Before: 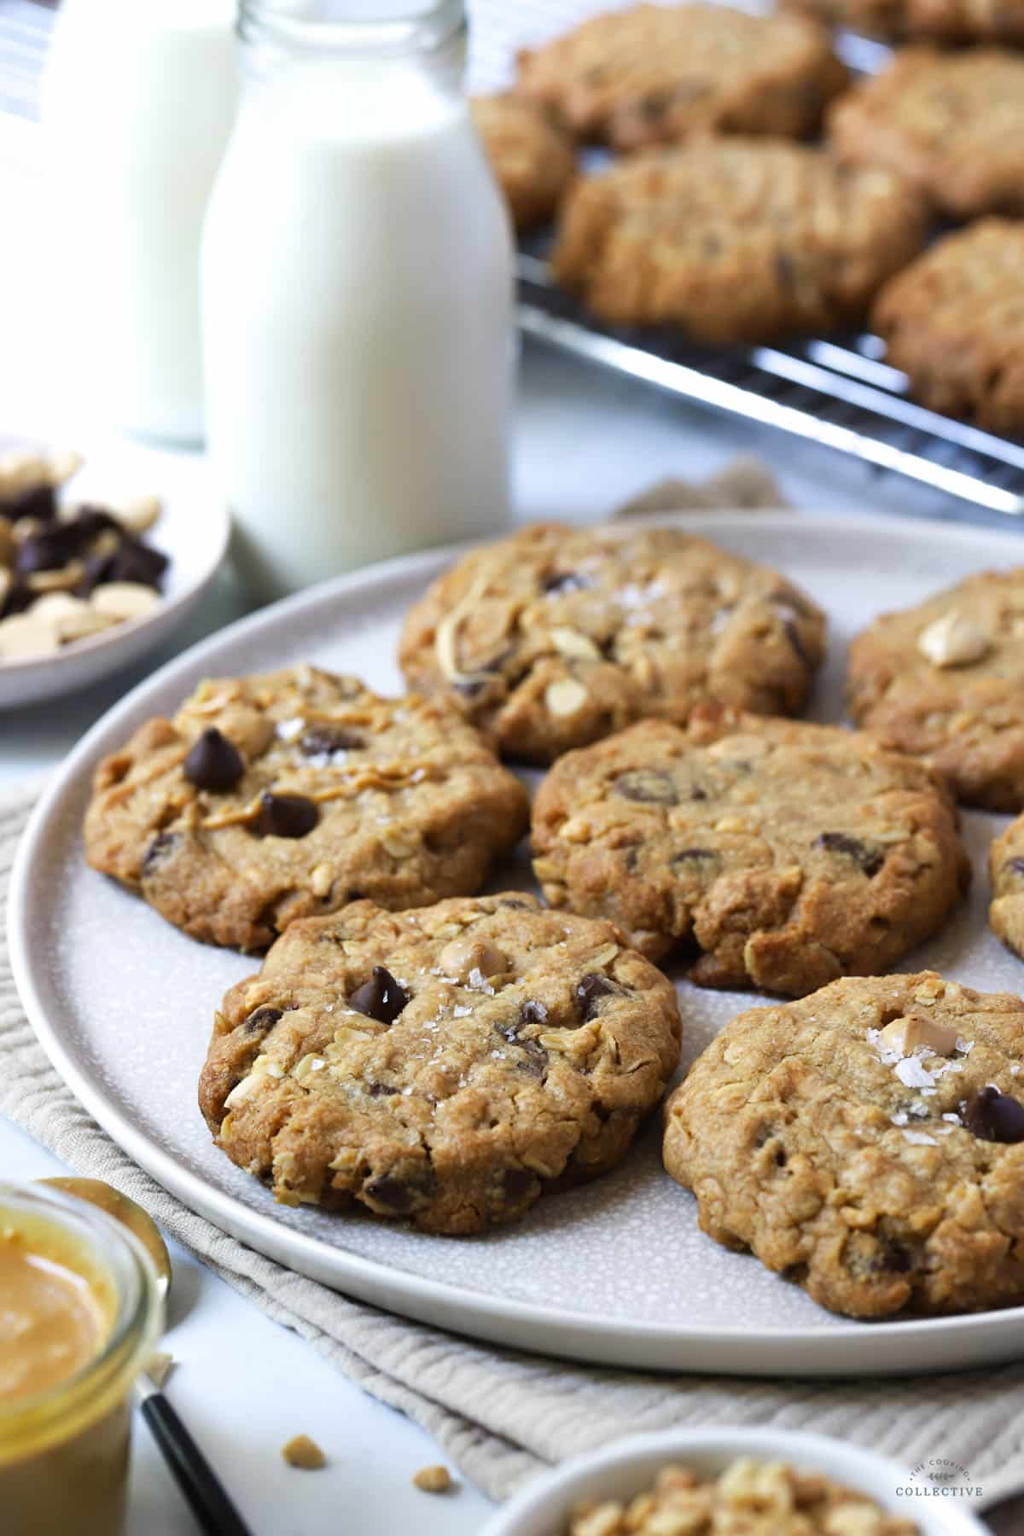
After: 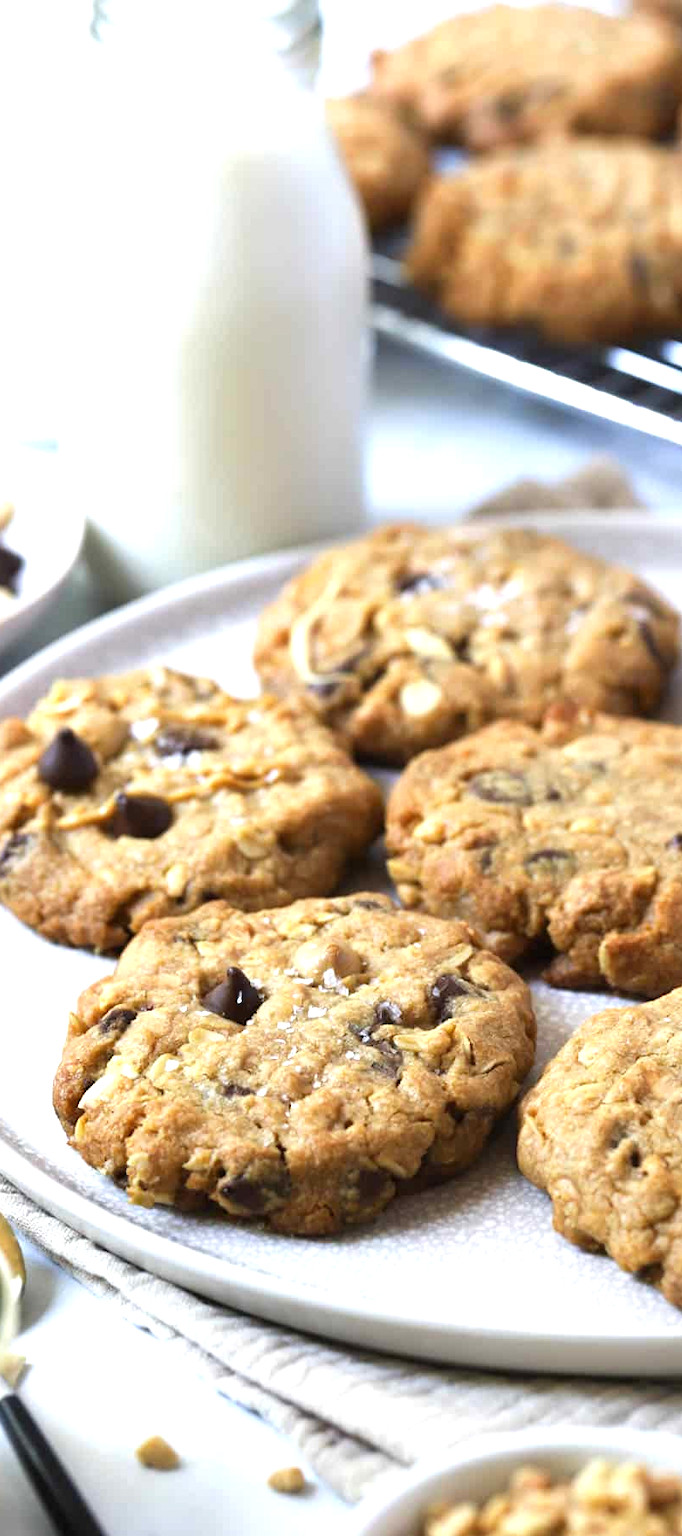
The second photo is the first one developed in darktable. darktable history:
exposure: black level correction 0, exposure 0.7 EV, compensate exposure bias true, compensate highlight preservation false
crop and rotate: left 14.292%, right 19.041%
